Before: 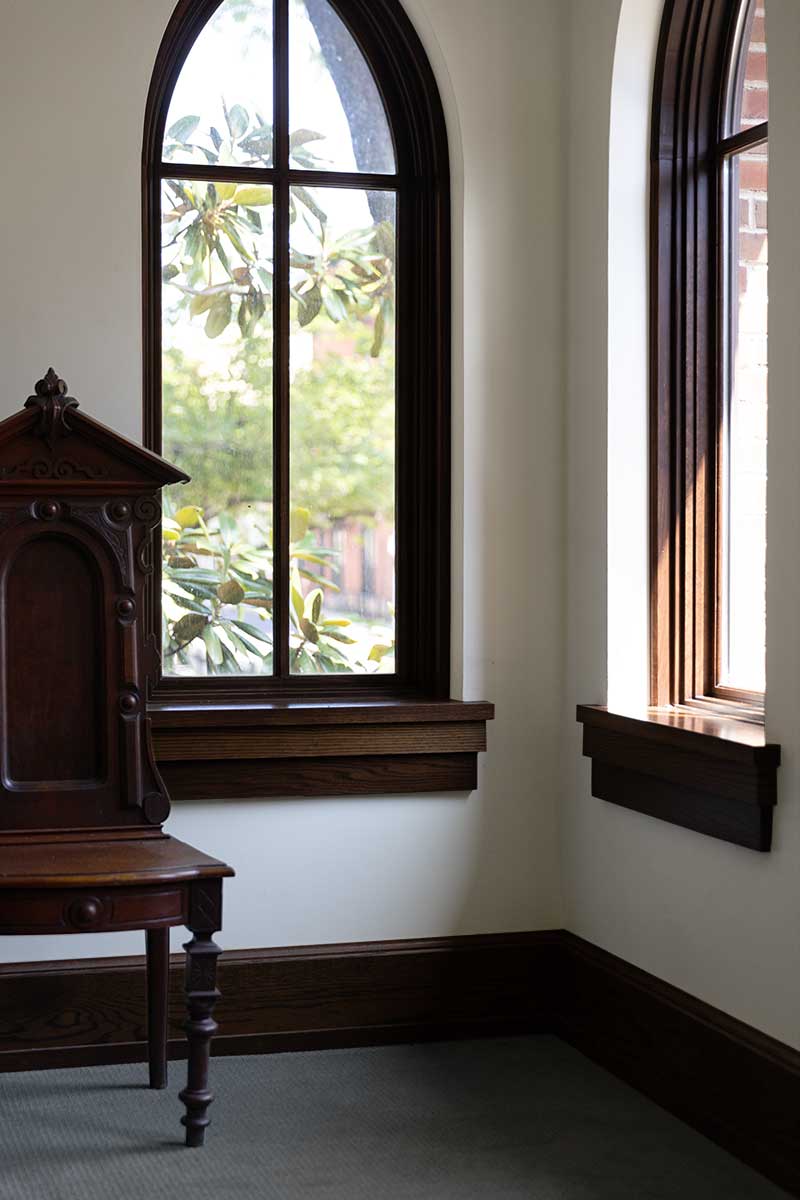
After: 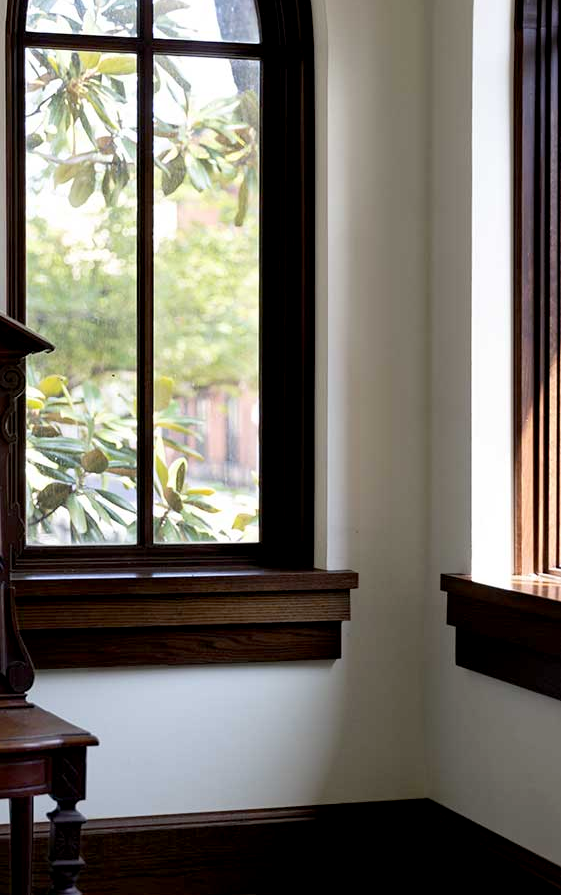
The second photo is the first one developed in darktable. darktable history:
exposure: black level correction 0.005, exposure 0.004 EV, compensate highlight preservation false
crop and rotate: left 17.024%, top 10.979%, right 12.843%, bottom 14.368%
